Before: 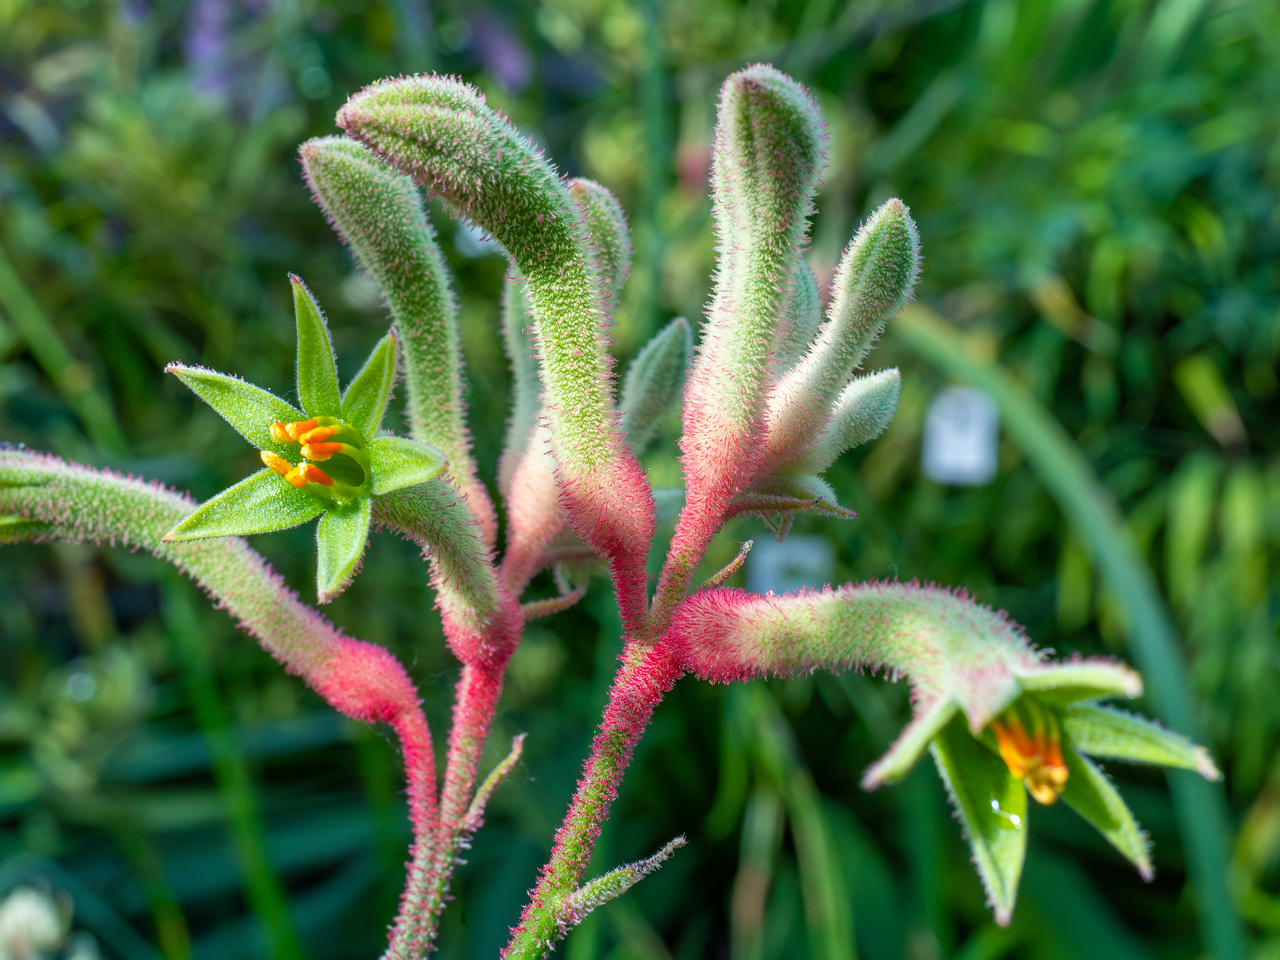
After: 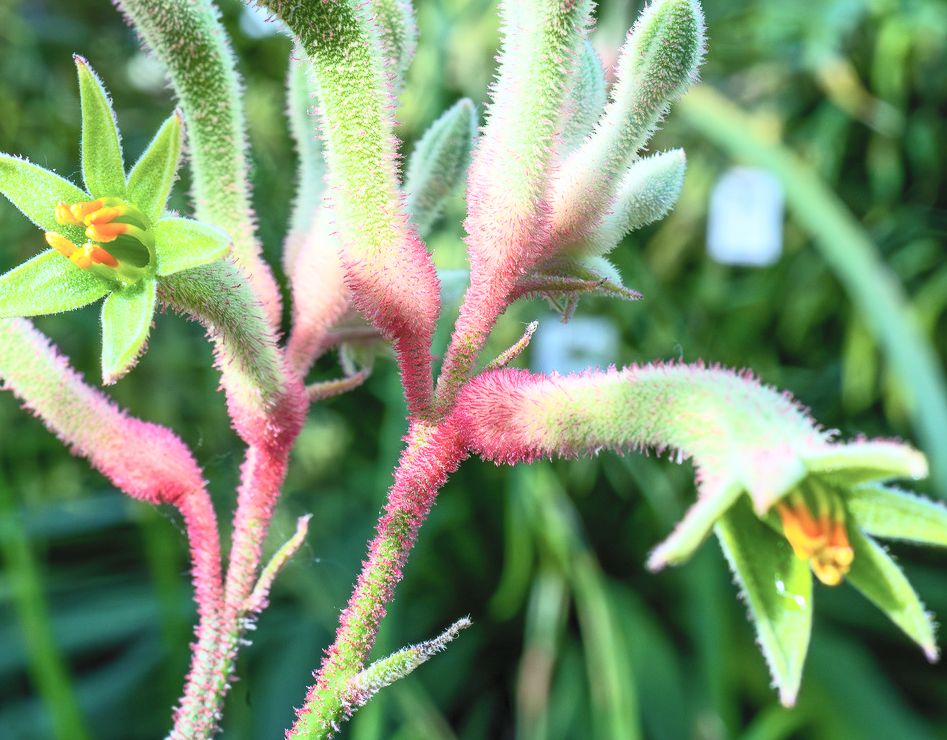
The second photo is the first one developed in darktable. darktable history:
contrast brightness saturation: contrast 0.39, brightness 0.53
white balance: red 0.967, blue 1.049
crop: left 16.871%, top 22.857%, right 9.116%
